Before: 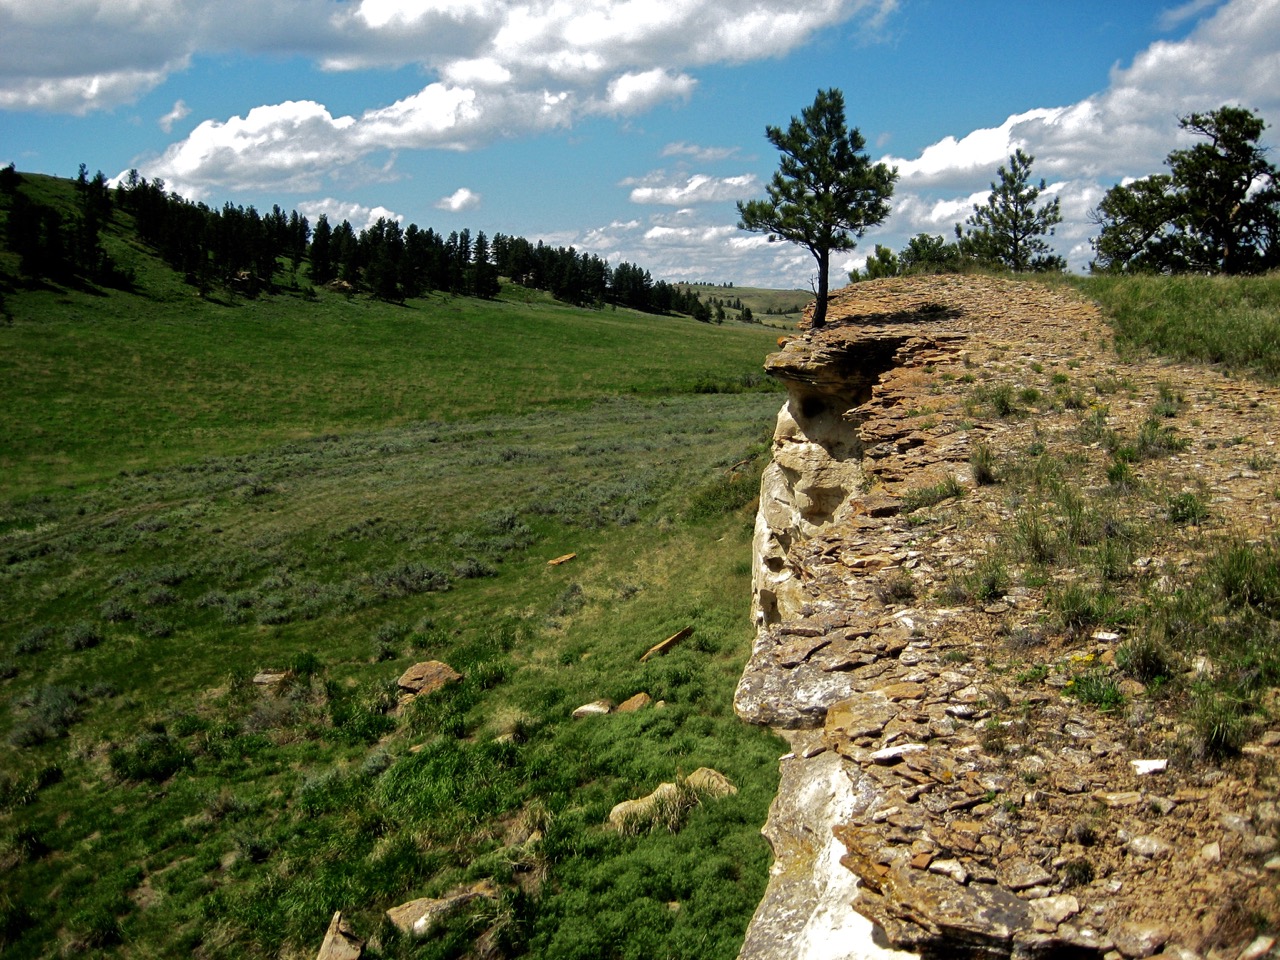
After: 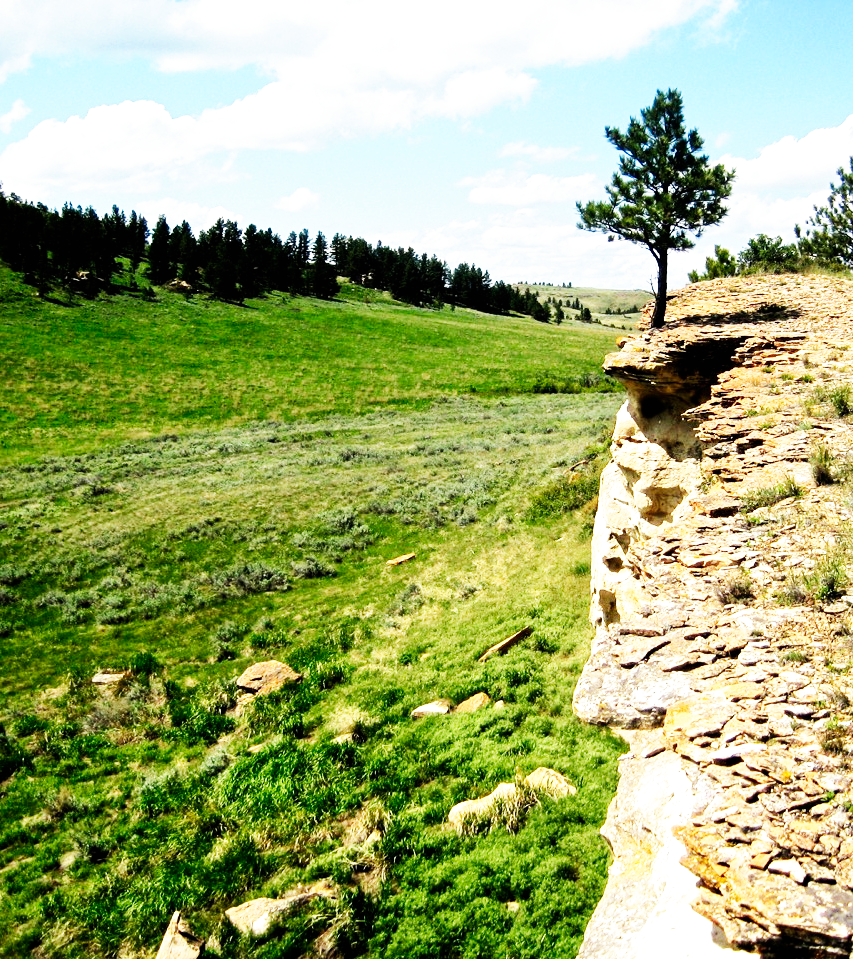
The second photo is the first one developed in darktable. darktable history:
exposure: black level correction 0.001, exposure 0.675 EV, compensate highlight preservation false
contrast brightness saturation: saturation -0.05
base curve: curves: ch0 [(0, 0) (0.007, 0.004) (0.027, 0.03) (0.046, 0.07) (0.207, 0.54) (0.442, 0.872) (0.673, 0.972) (1, 1)], preserve colors none
crop and rotate: left 12.648%, right 20.685%
